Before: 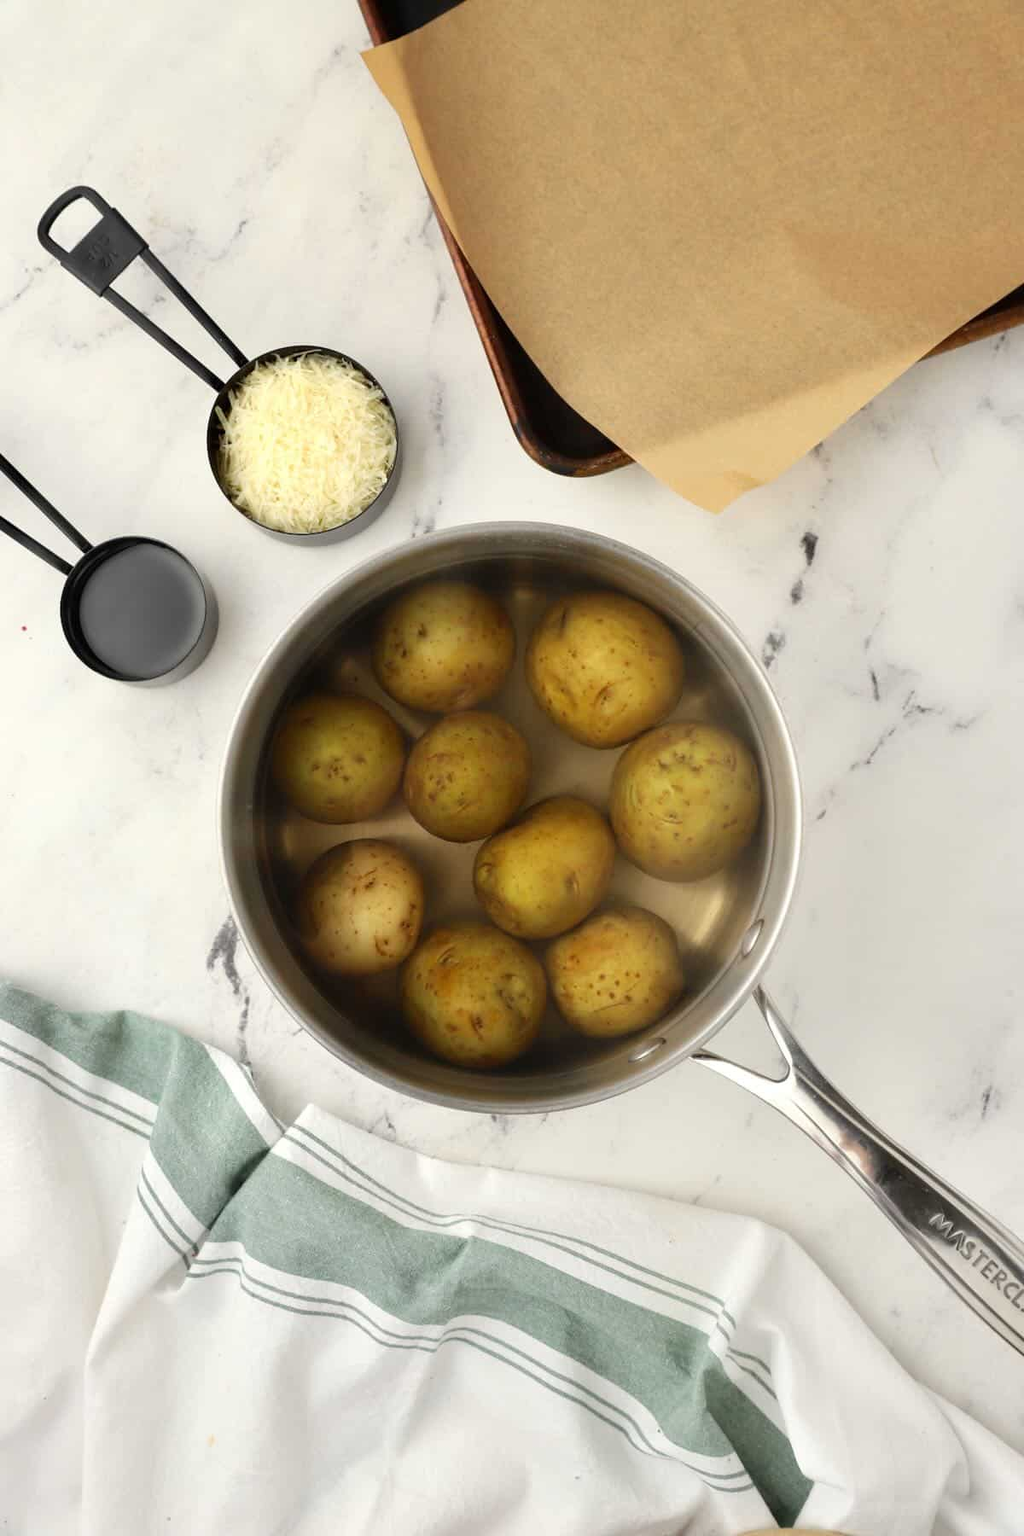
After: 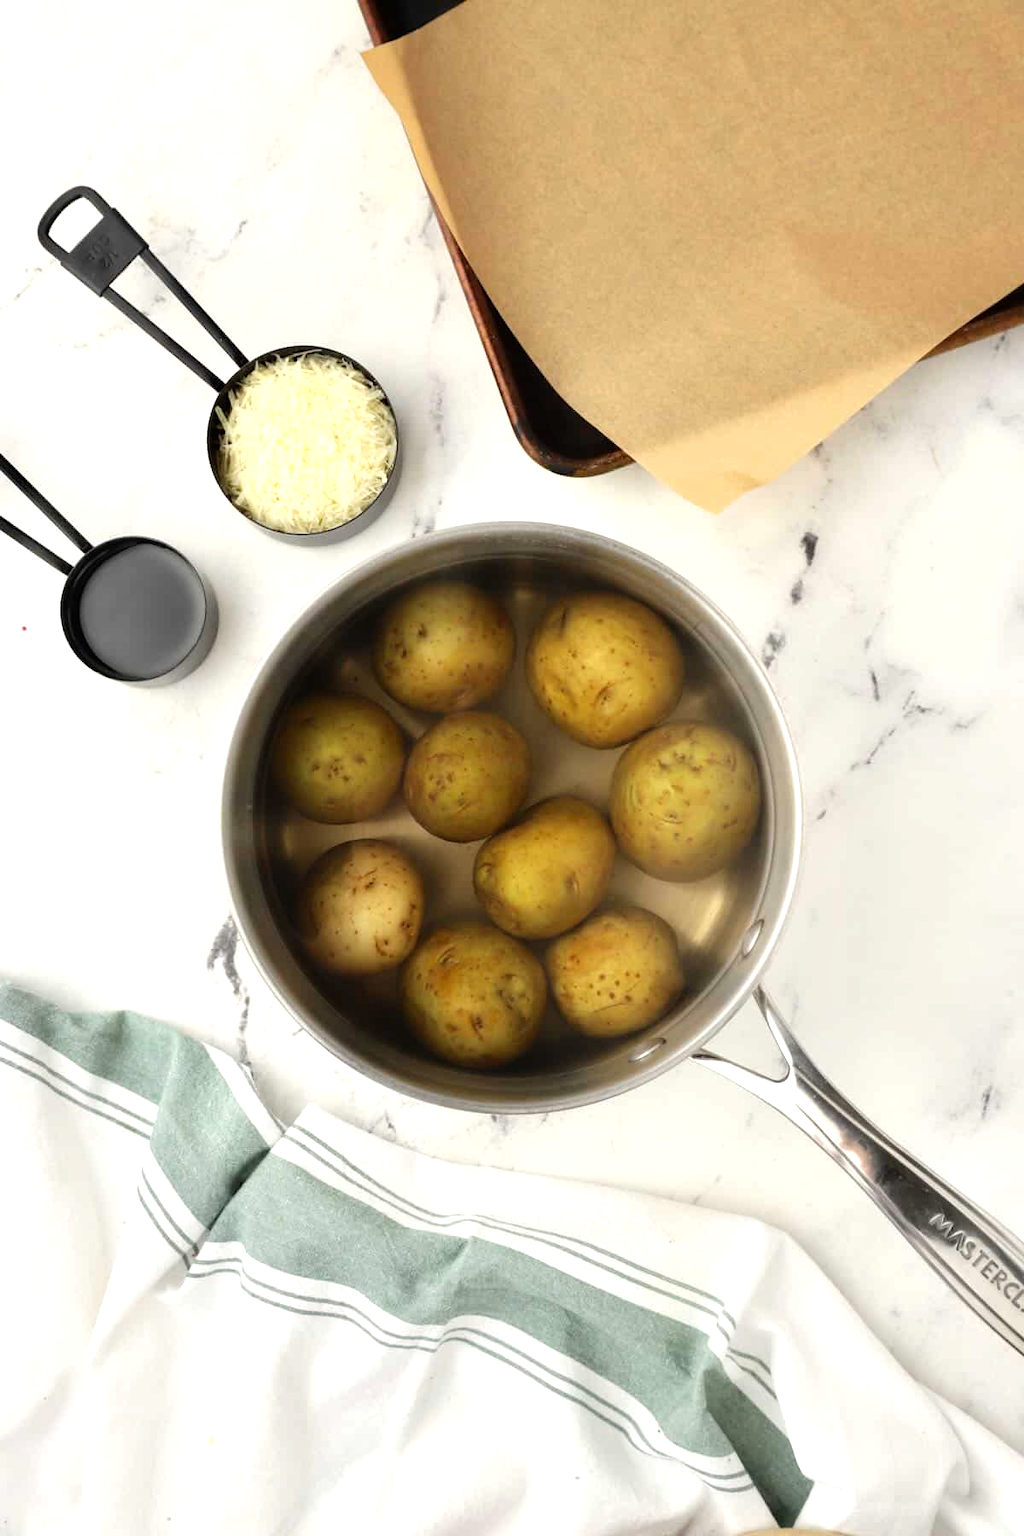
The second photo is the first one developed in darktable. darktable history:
tone equalizer: -8 EV -0.448 EV, -7 EV -0.398 EV, -6 EV -0.318 EV, -5 EV -0.198 EV, -3 EV 0.224 EV, -2 EV 0.35 EV, -1 EV 0.378 EV, +0 EV 0.433 EV, mask exposure compensation -0.486 EV
